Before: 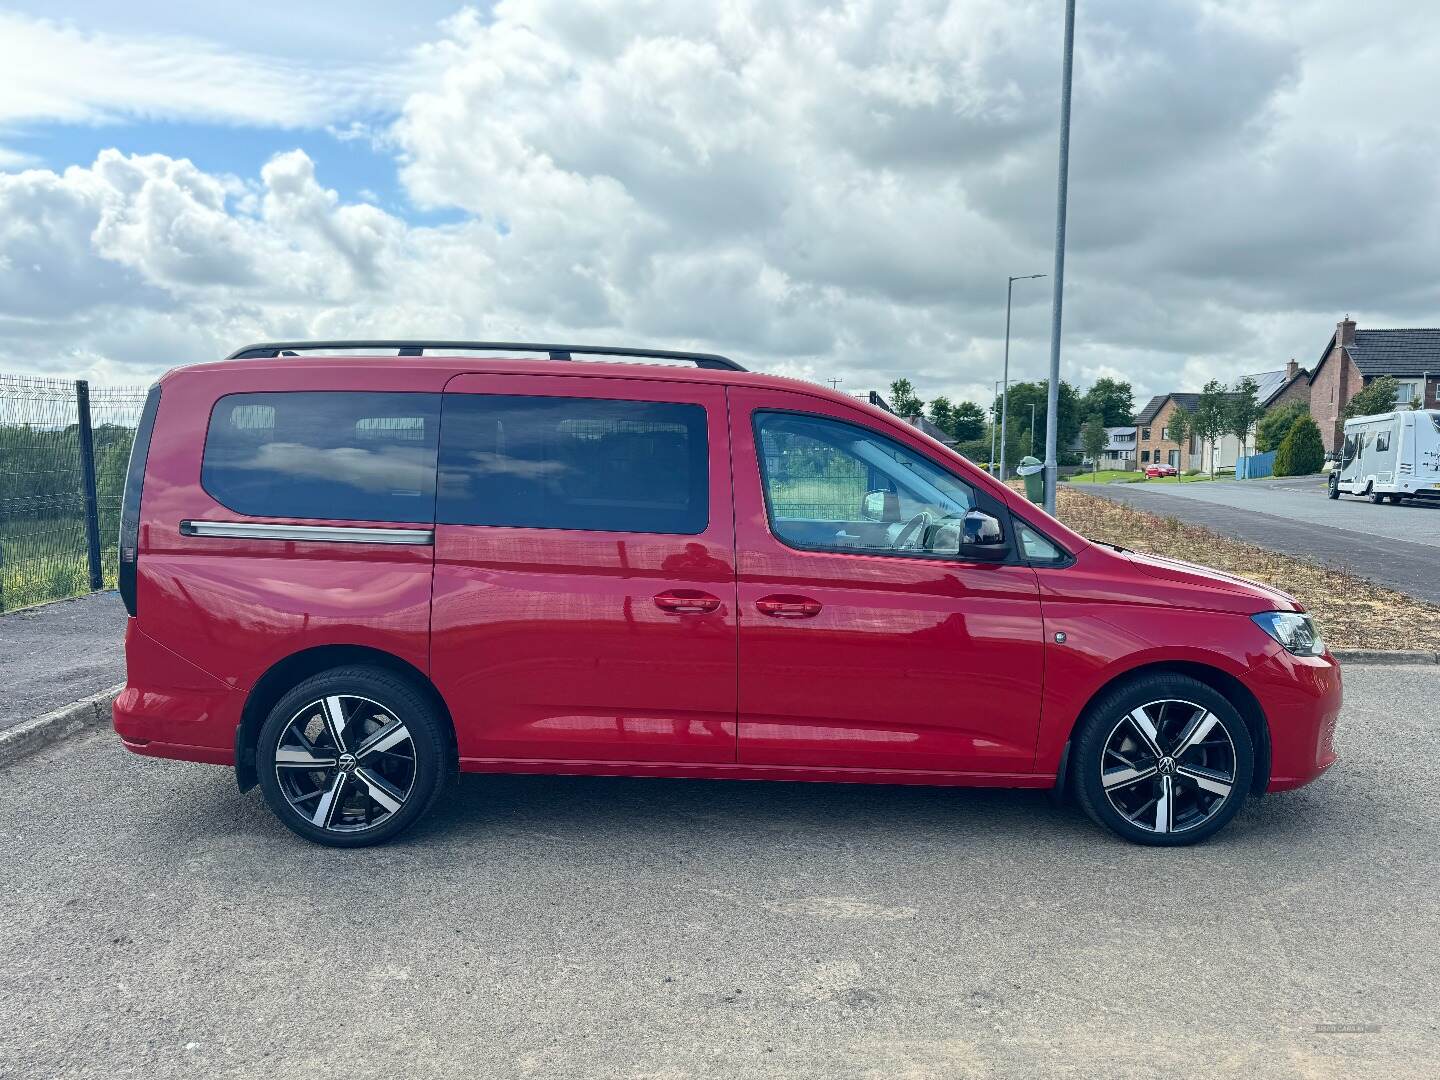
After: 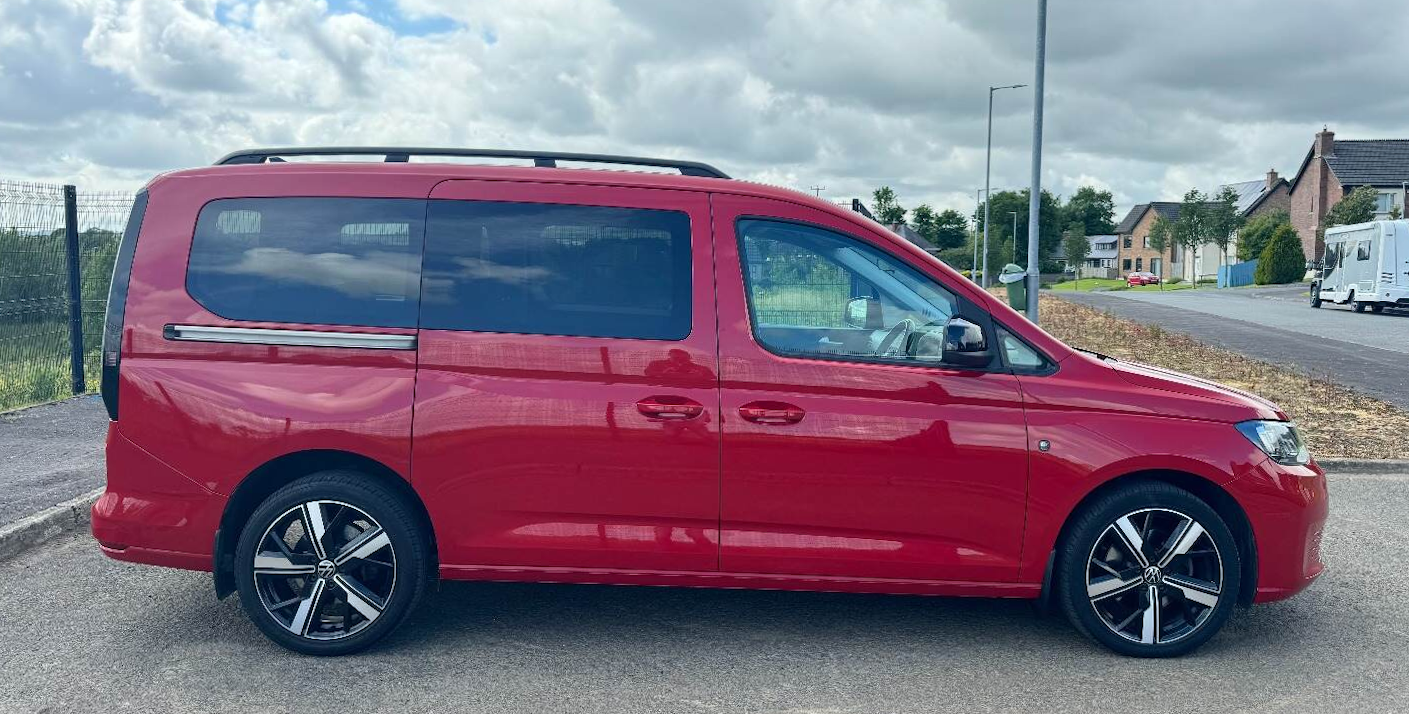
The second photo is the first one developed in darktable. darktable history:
crop: top 16.727%, bottom 16.727%
rotate and perspective: rotation 0.226°, lens shift (vertical) -0.042, crop left 0.023, crop right 0.982, crop top 0.006, crop bottom 0.994
